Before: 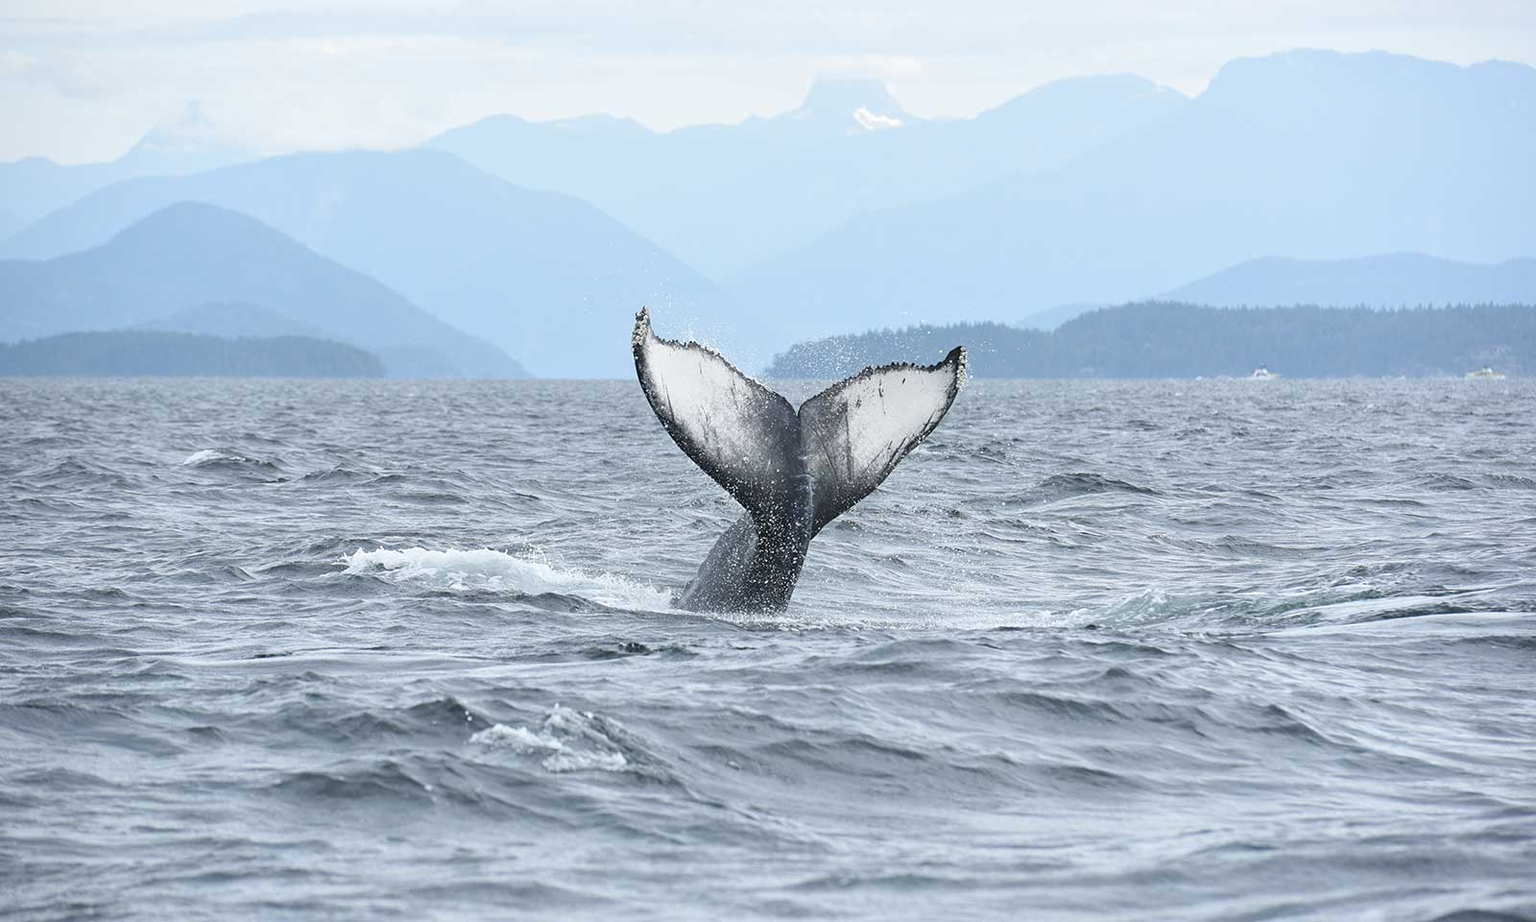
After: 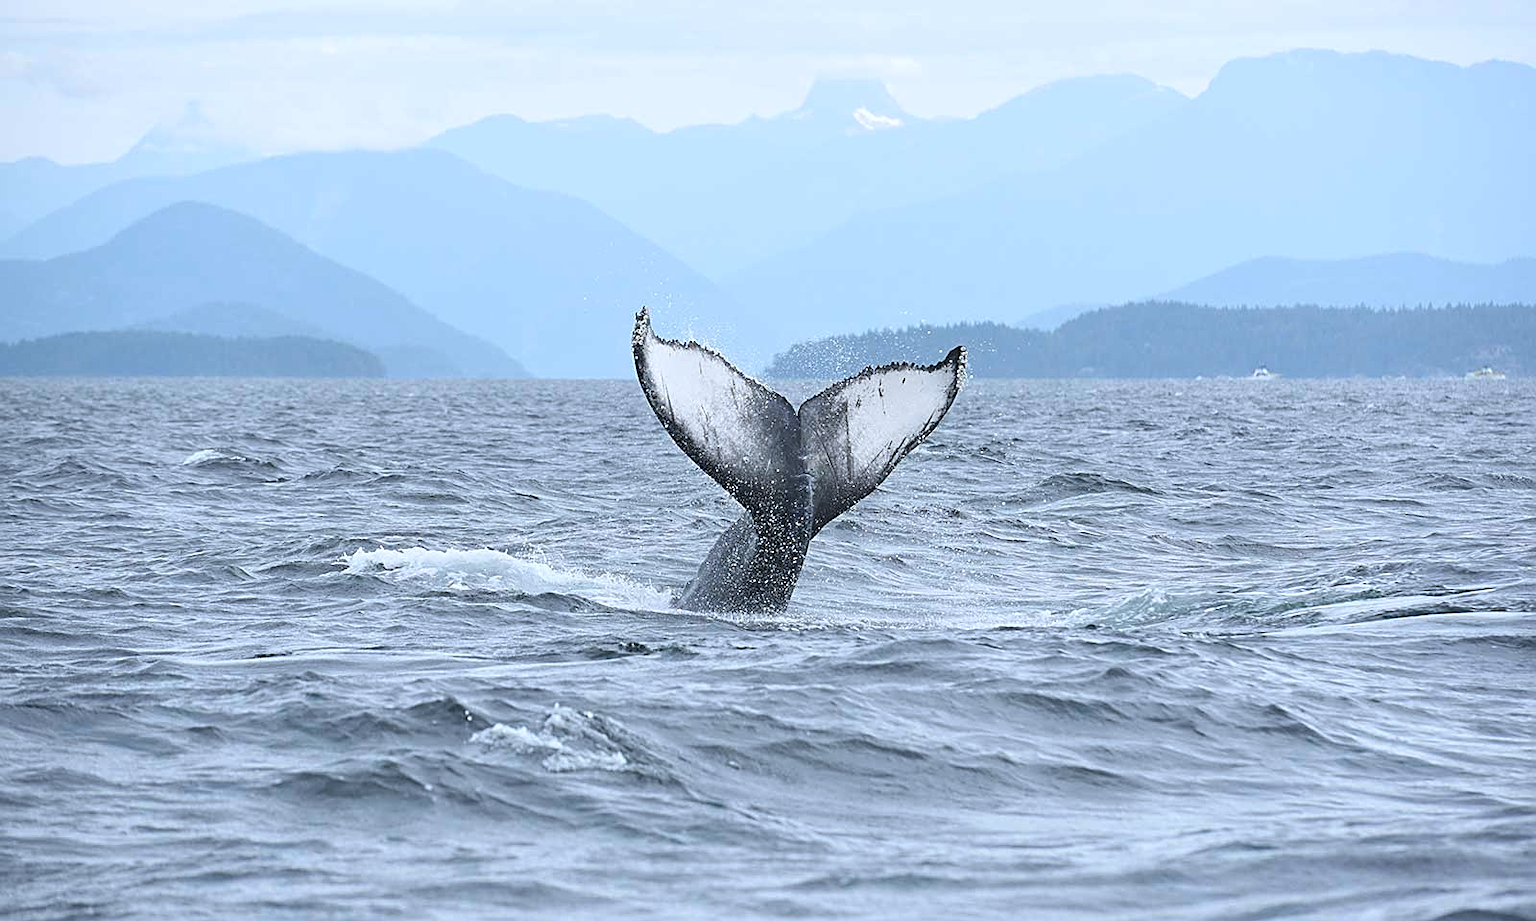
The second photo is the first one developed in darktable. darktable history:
color correction: highlights a* -0.772, highlights b* -8.92
sharpen: on, module defaults
